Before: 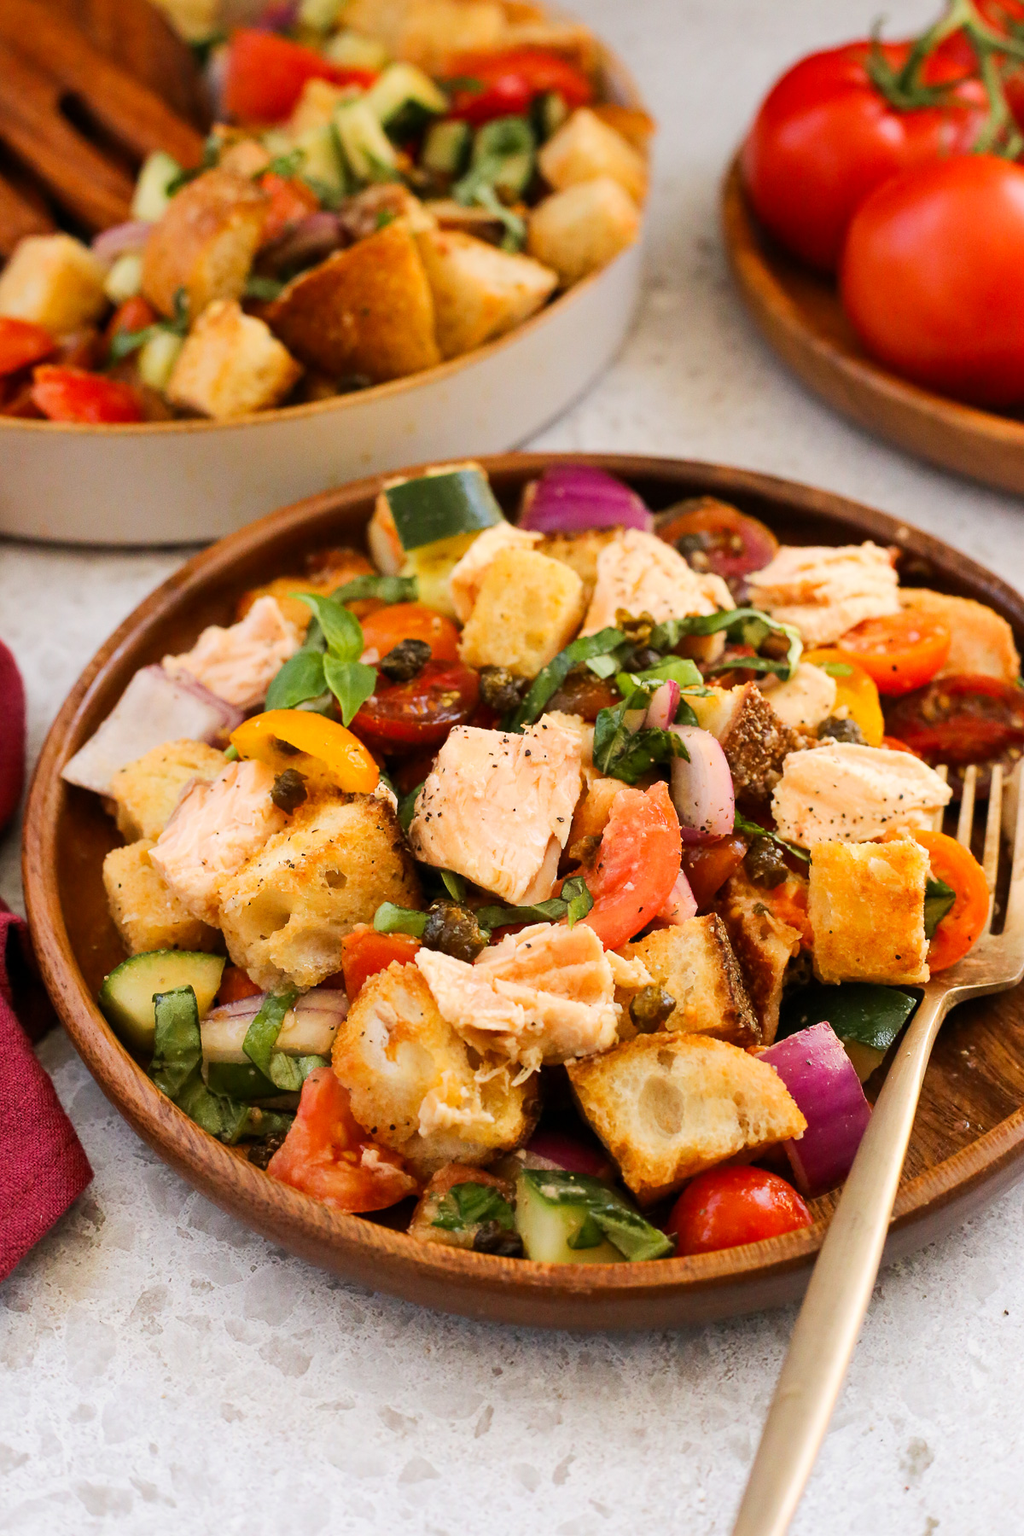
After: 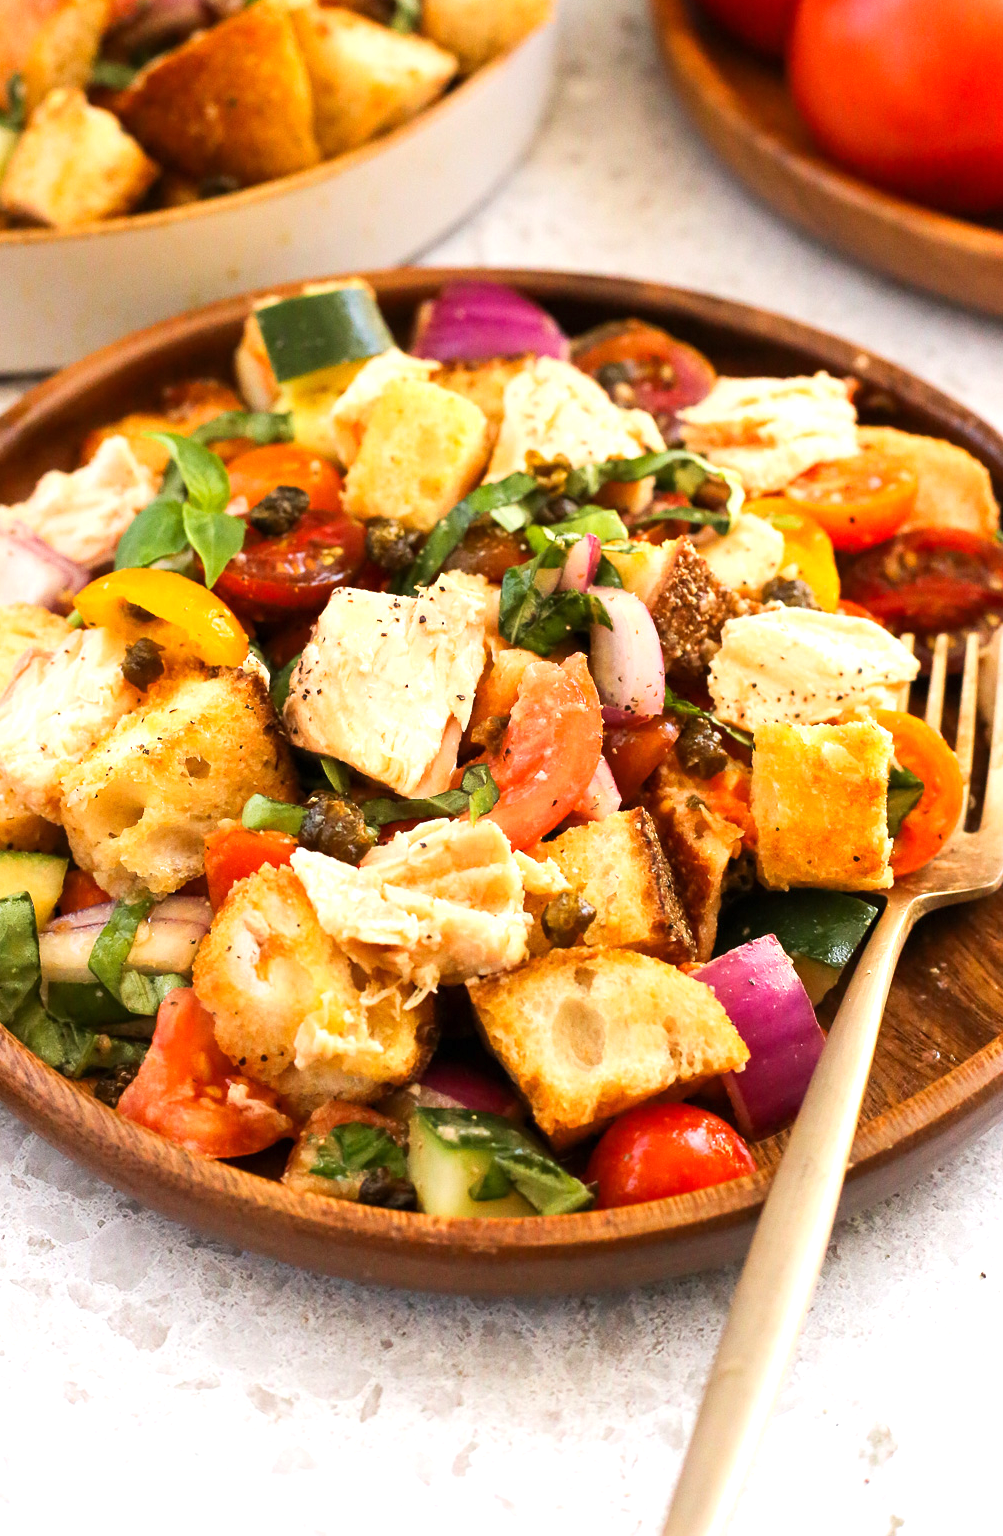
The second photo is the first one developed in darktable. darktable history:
crop: left 16.345%, top 14.648%
exposure: exposure 0.6 EV, compensate highlight preservation false
